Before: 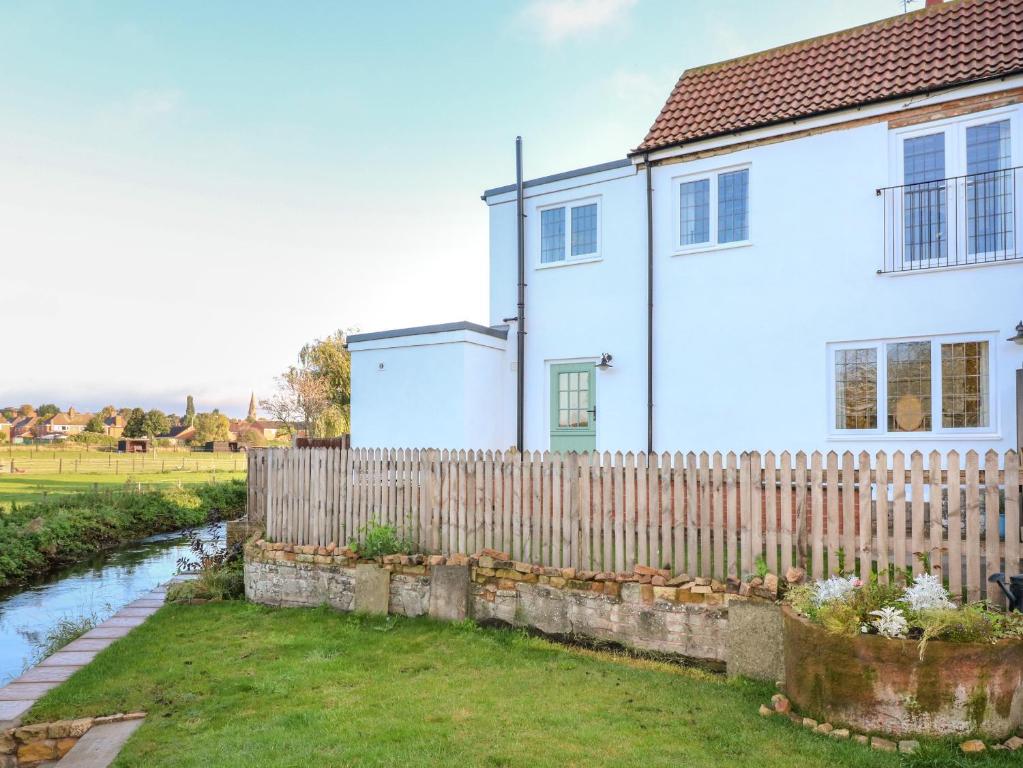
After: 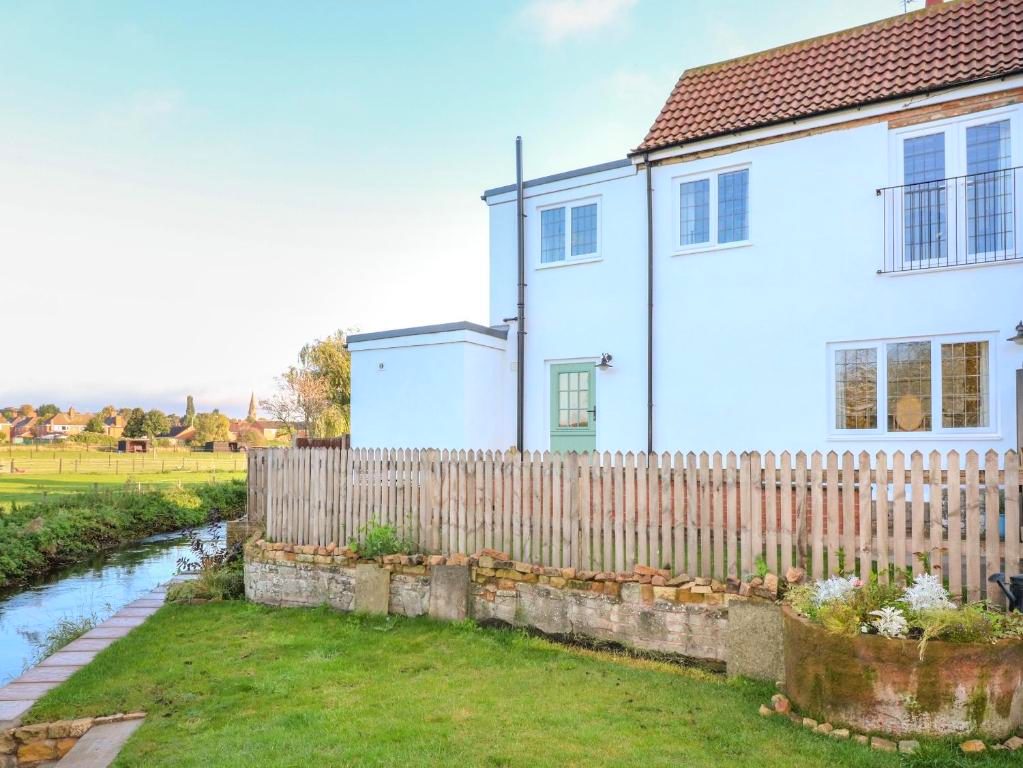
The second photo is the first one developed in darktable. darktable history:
contrast brightness saturation: contrast 0.033, brightness 0.067, saturation 0.128
